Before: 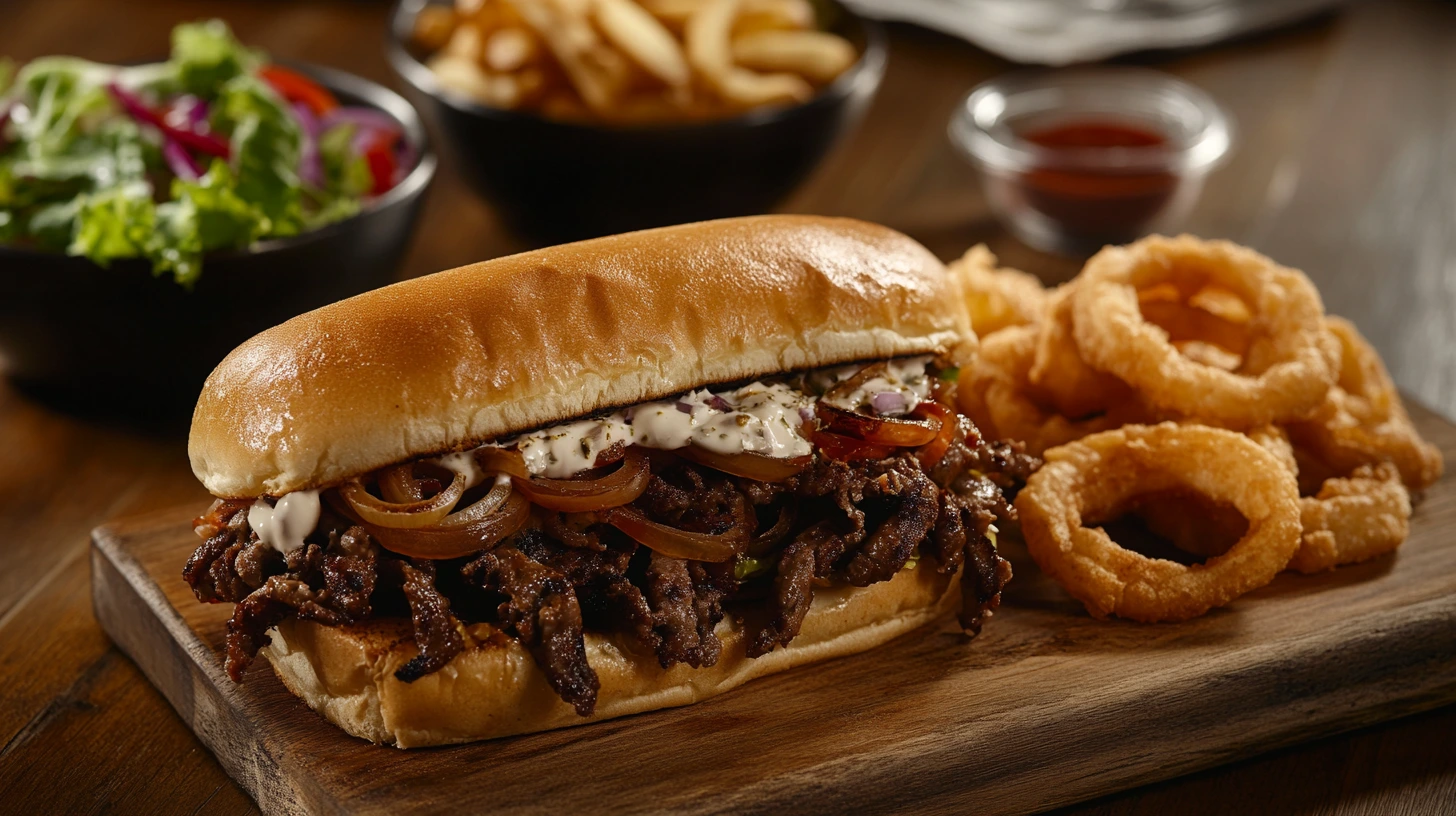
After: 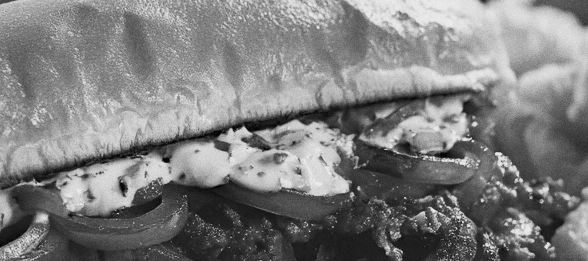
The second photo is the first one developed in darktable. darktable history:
color correction: highlights a* 0.003, highlights b* -0.283
filmic rgb: black relative exposure -14 EV, white relative exposure 8 EV, threshold 3 EV, hardness 3.74, latitude 50%, contrast 0.5, color science v5 (2021), contrast in shadows safe, contrast in highlights safe, enable highlight reconstruction true
color balance: output saturation 120%
shadows and highlights: shadows color adjustment 97.66%, soften with gaussian
haze removal: strength 0.29, distance 0.25, compatibility mode true, adaptive false
grain: coarseness 0.09 ISO
contrast brightness saturation: contrast 0.53, brightness 0.47, saturation -1
crop: left 31.751%, top 32.172%, right 27.8%, bottom 35.83%
